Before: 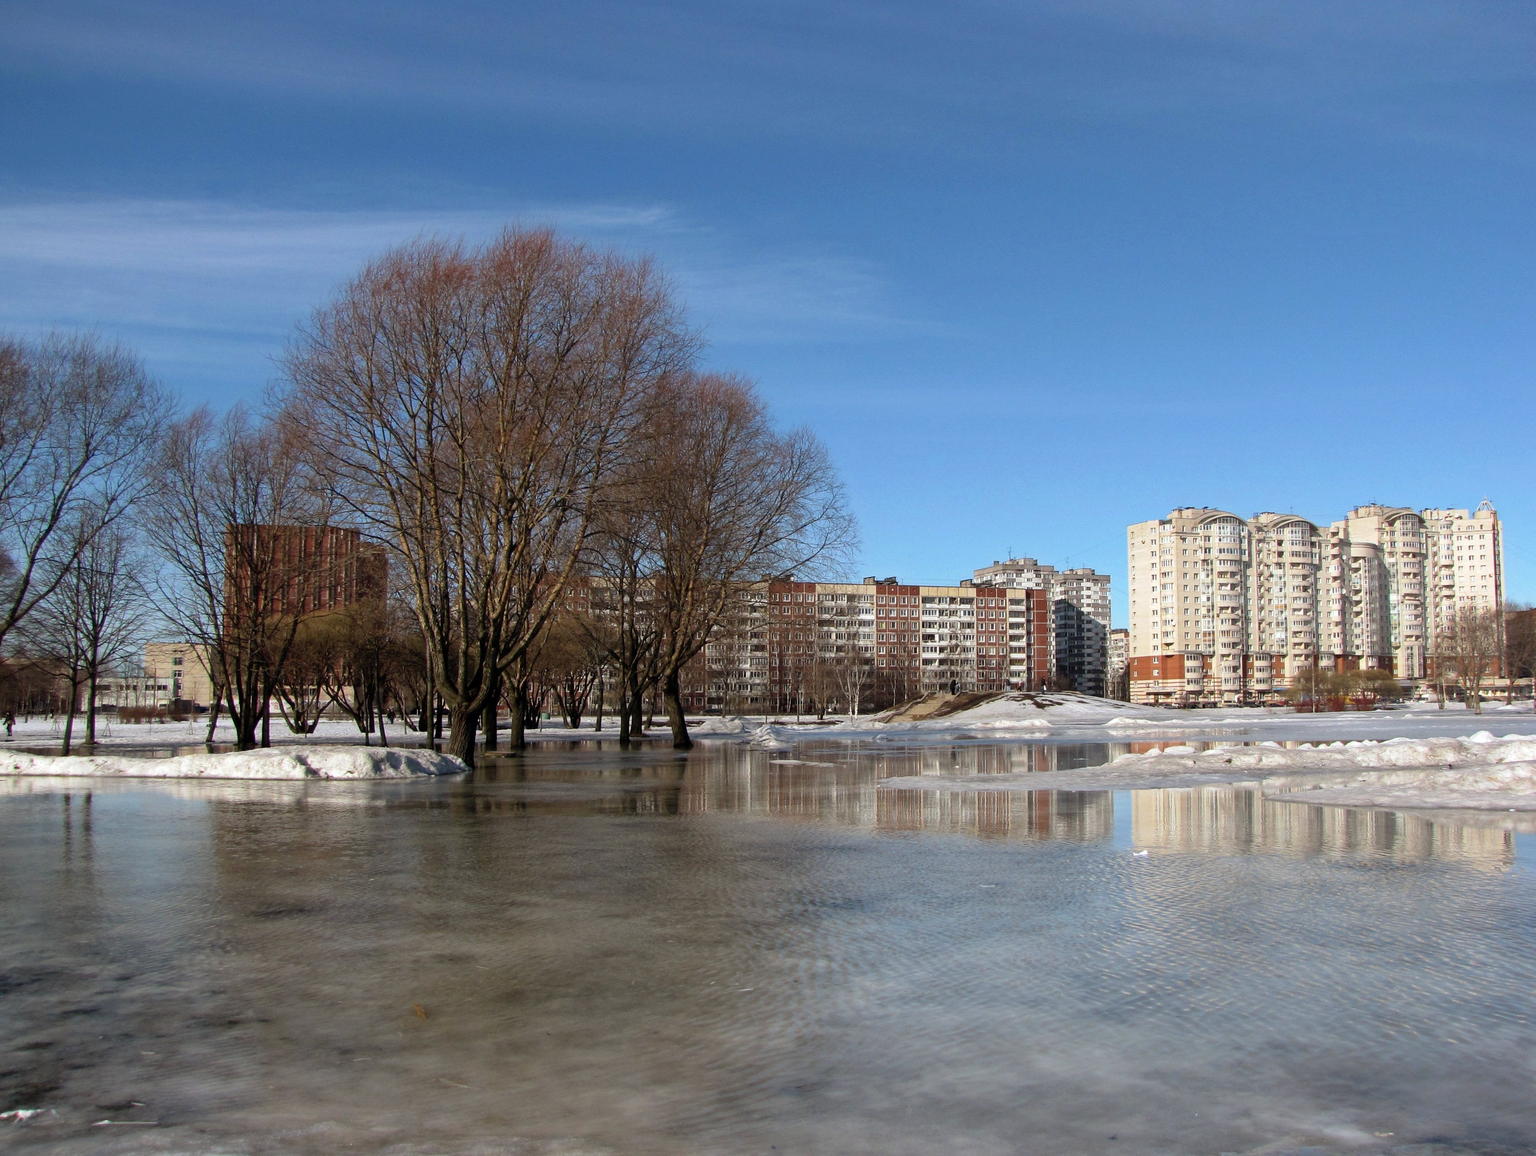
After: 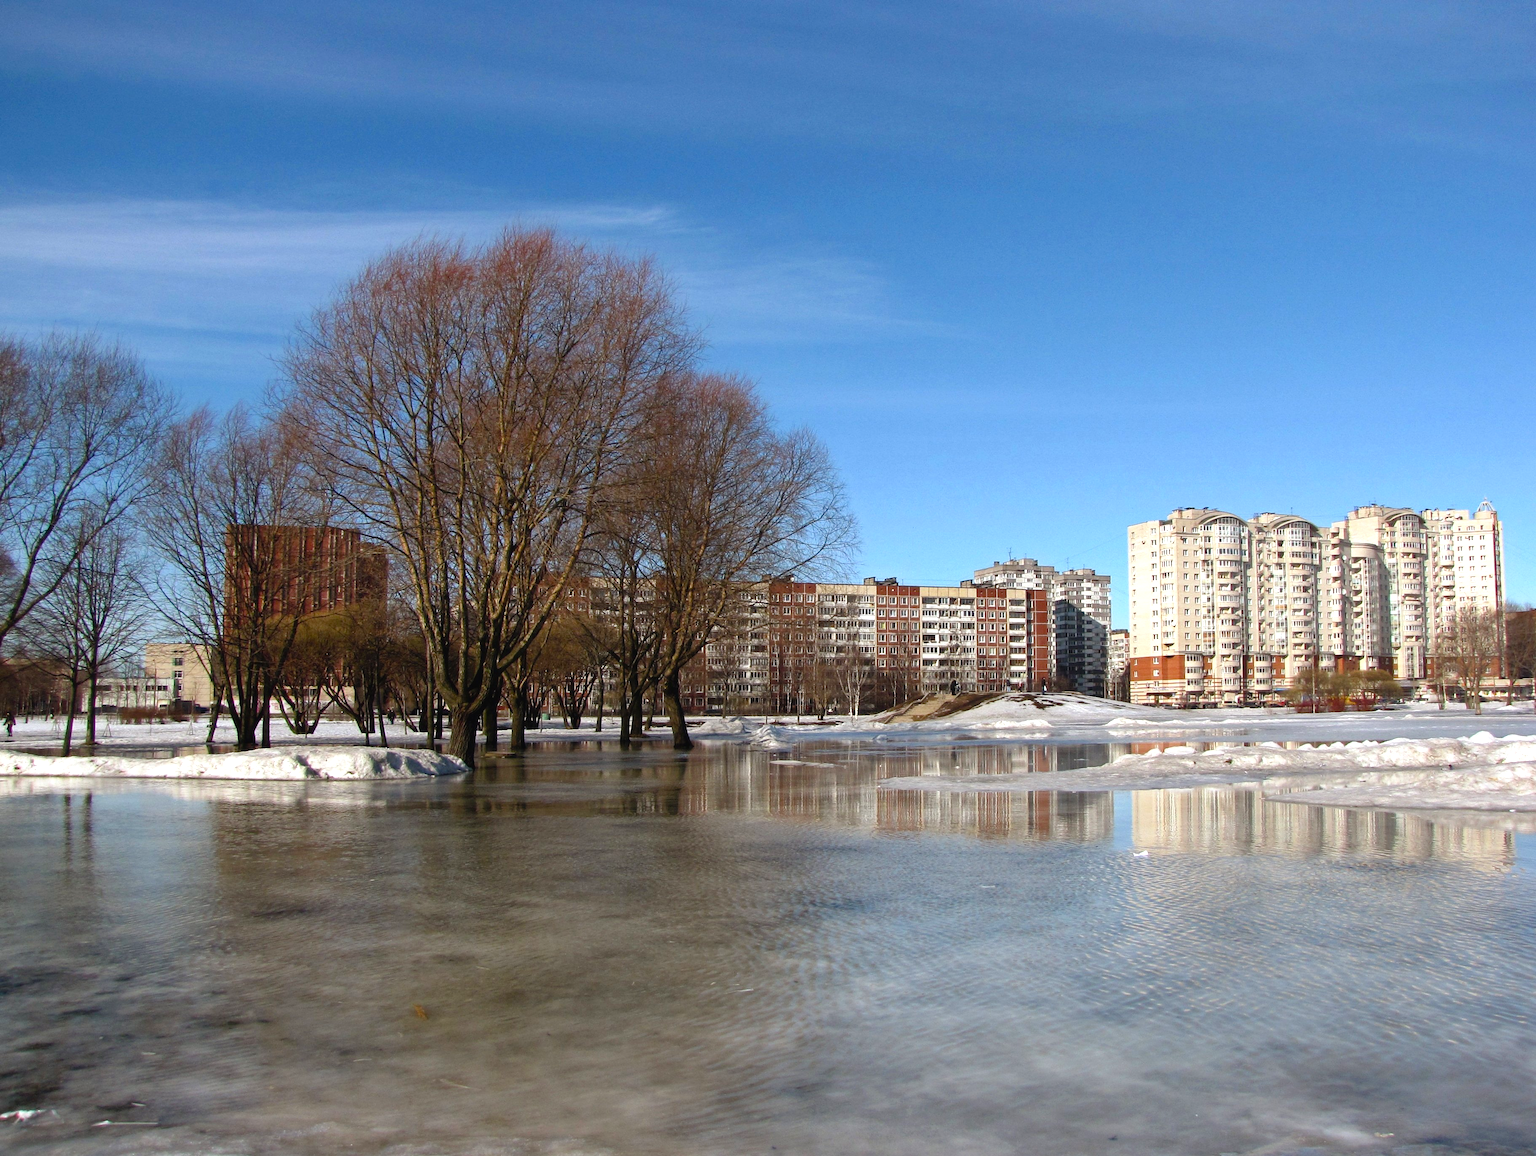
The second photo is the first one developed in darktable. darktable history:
color balance rgb: global offset › luminance 0.266%, perceptual saturation grading › global saturation 20%, perceptual saturation grading › highlights -25.557%, perceptual saturation grading › shadows 24.188%, perceptual brilliance grading › highlights 8.78%, perceptual brilliance grading › mid-tones 3.625%, perceptual brilliance grading › shadows 2.376%
